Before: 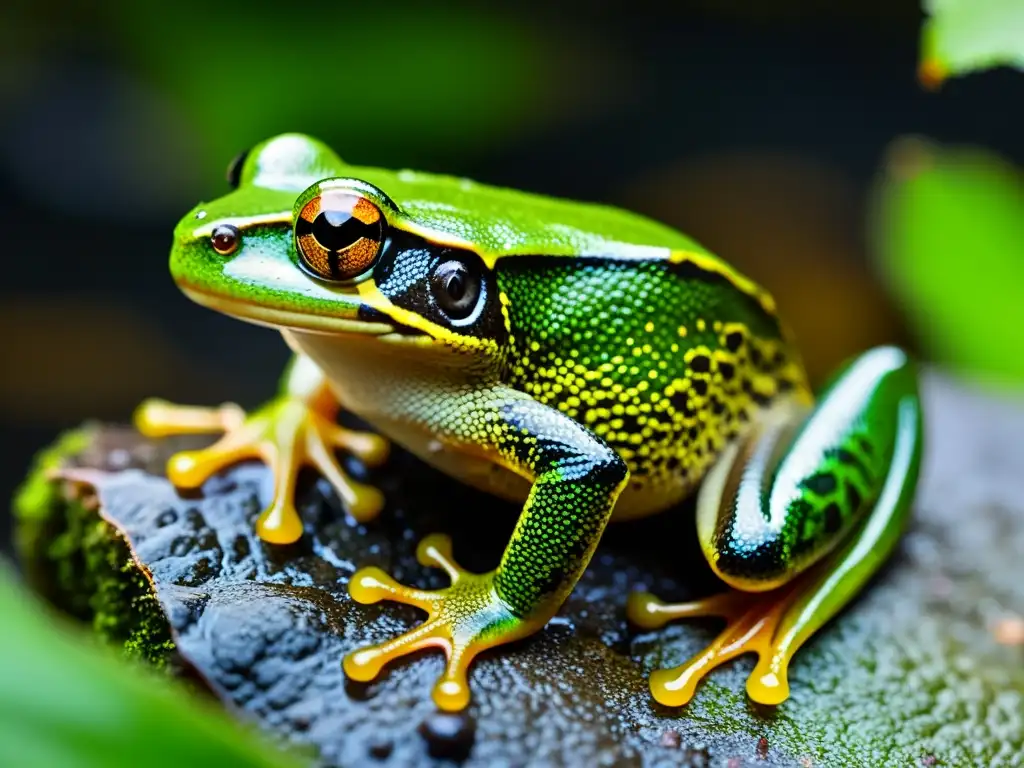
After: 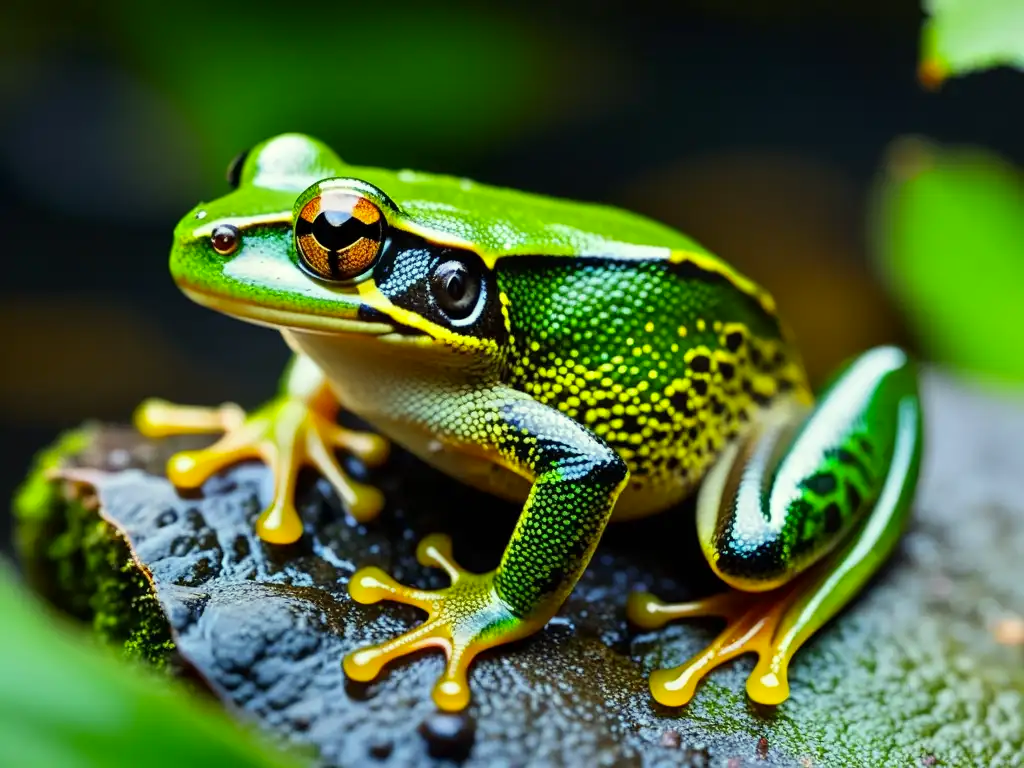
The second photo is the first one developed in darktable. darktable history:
exposure: compensate highlight preservation false
shadows and highlights: shadows -24.28, highlights 49.77, soften with gaussian
color correction: highlights a* -4.28, highlights b* 6.53
